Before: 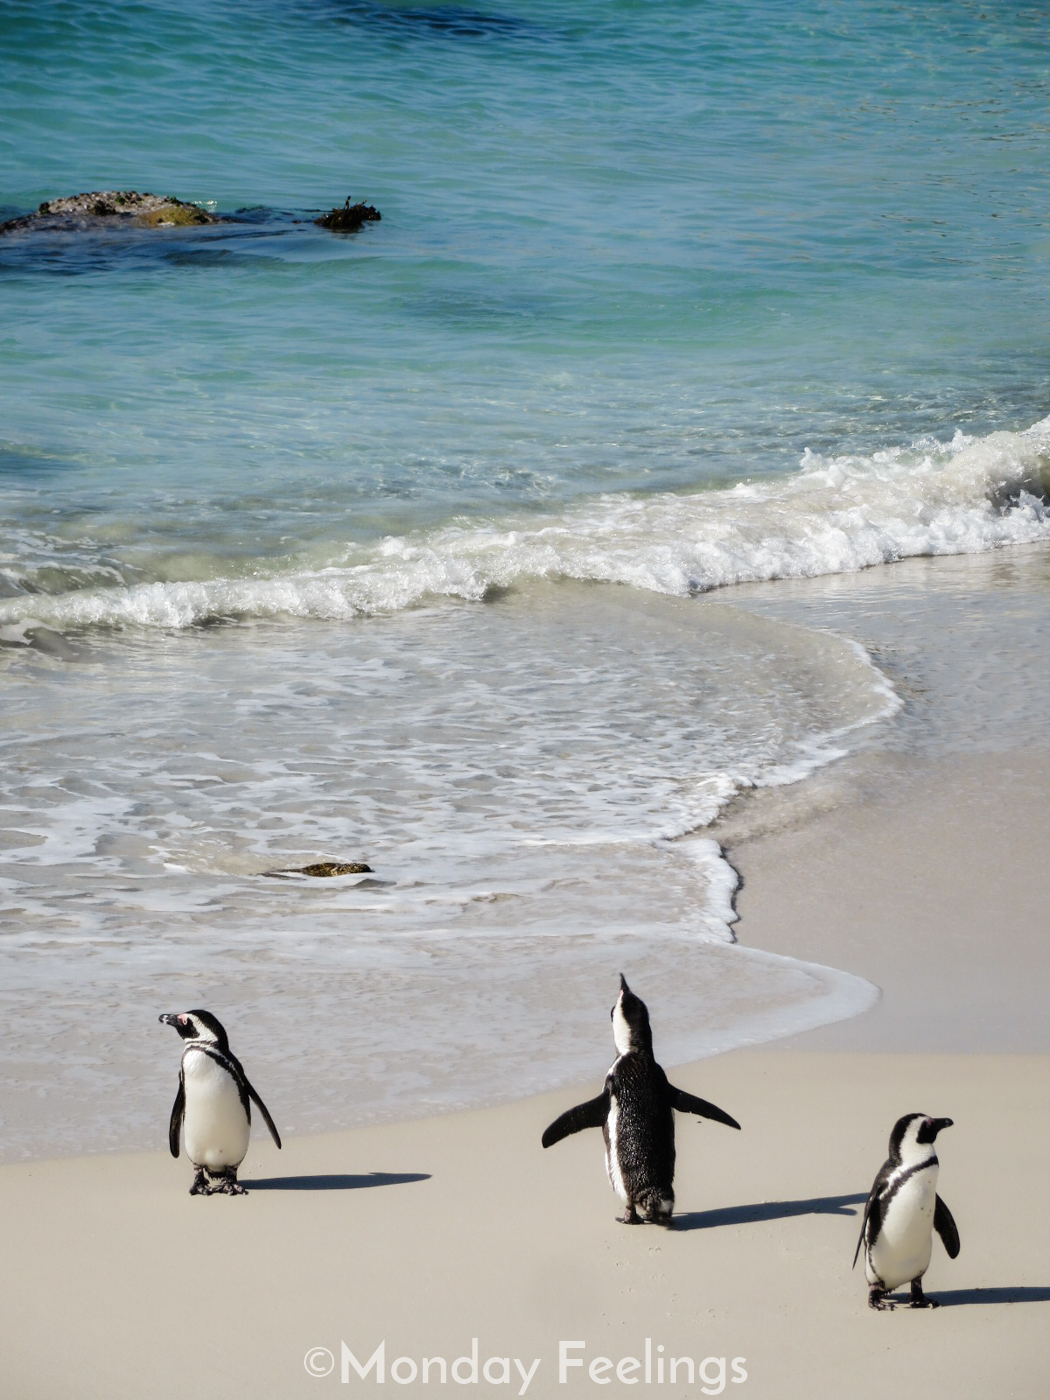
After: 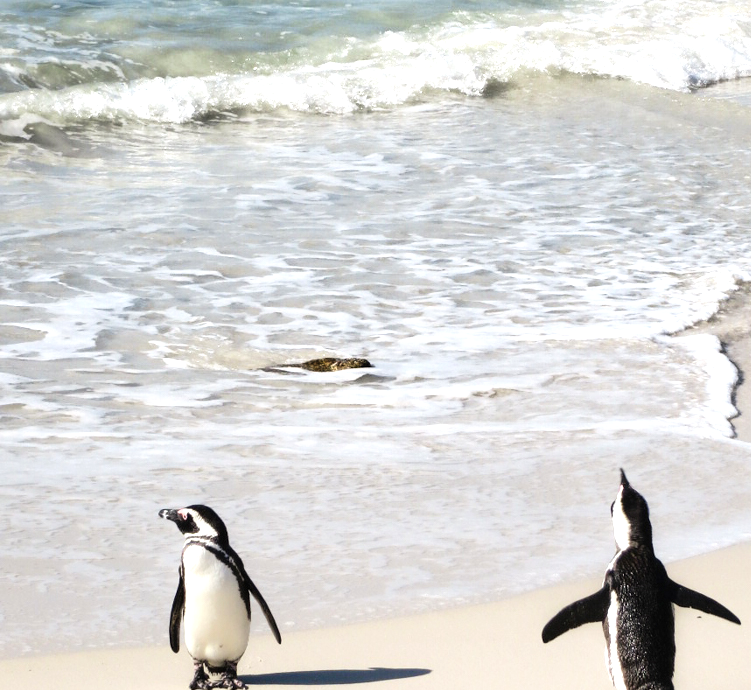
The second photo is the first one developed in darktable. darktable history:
crop: top 36.103%, right 28.405%, bottom 14.557%
exposure: black level correction 0, exposure 0.704 EV, compensate highlight preservation false
